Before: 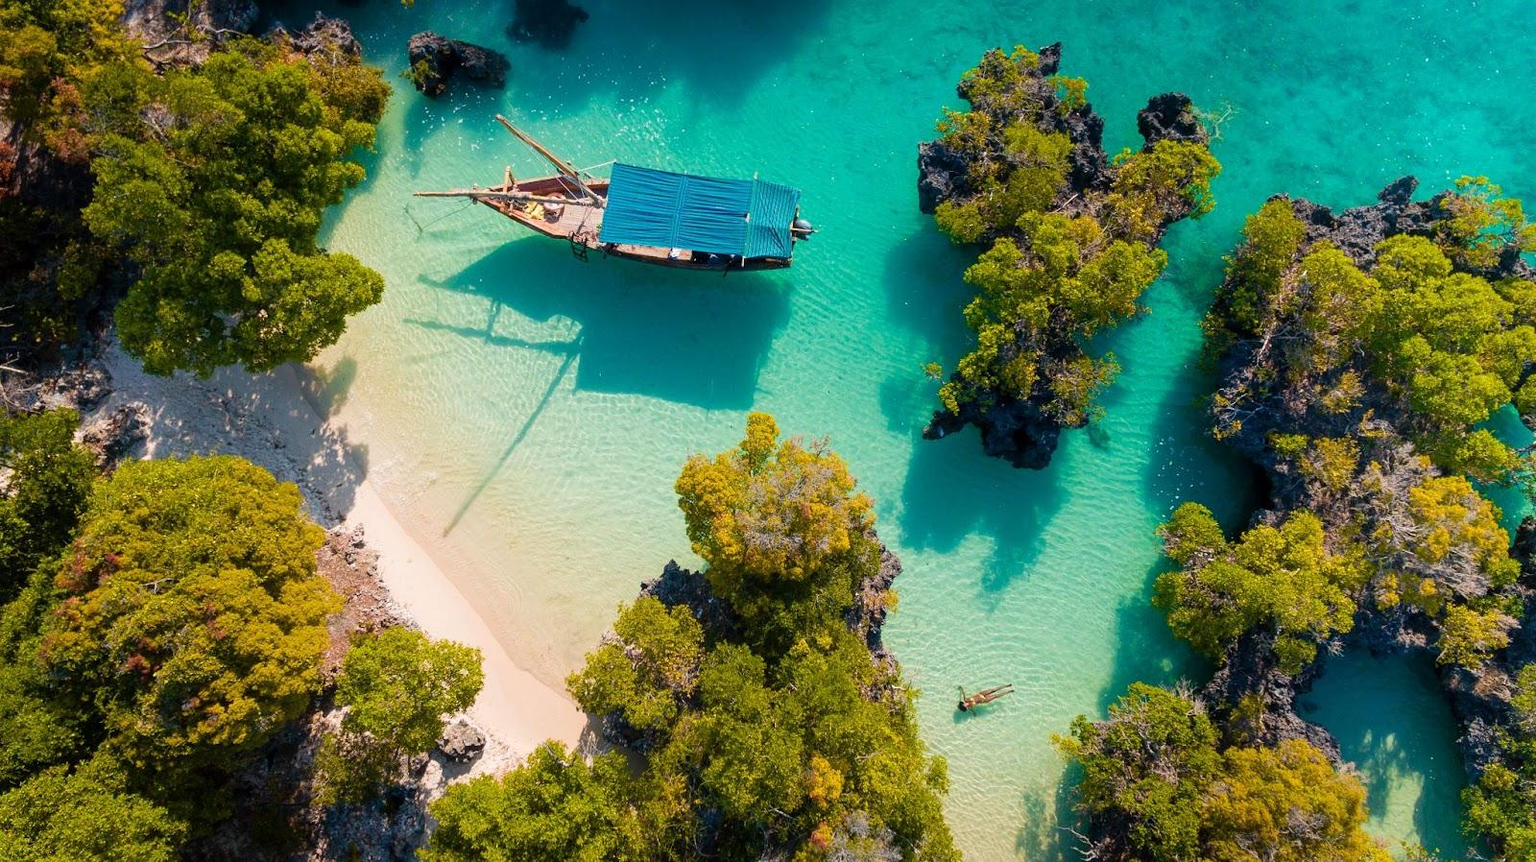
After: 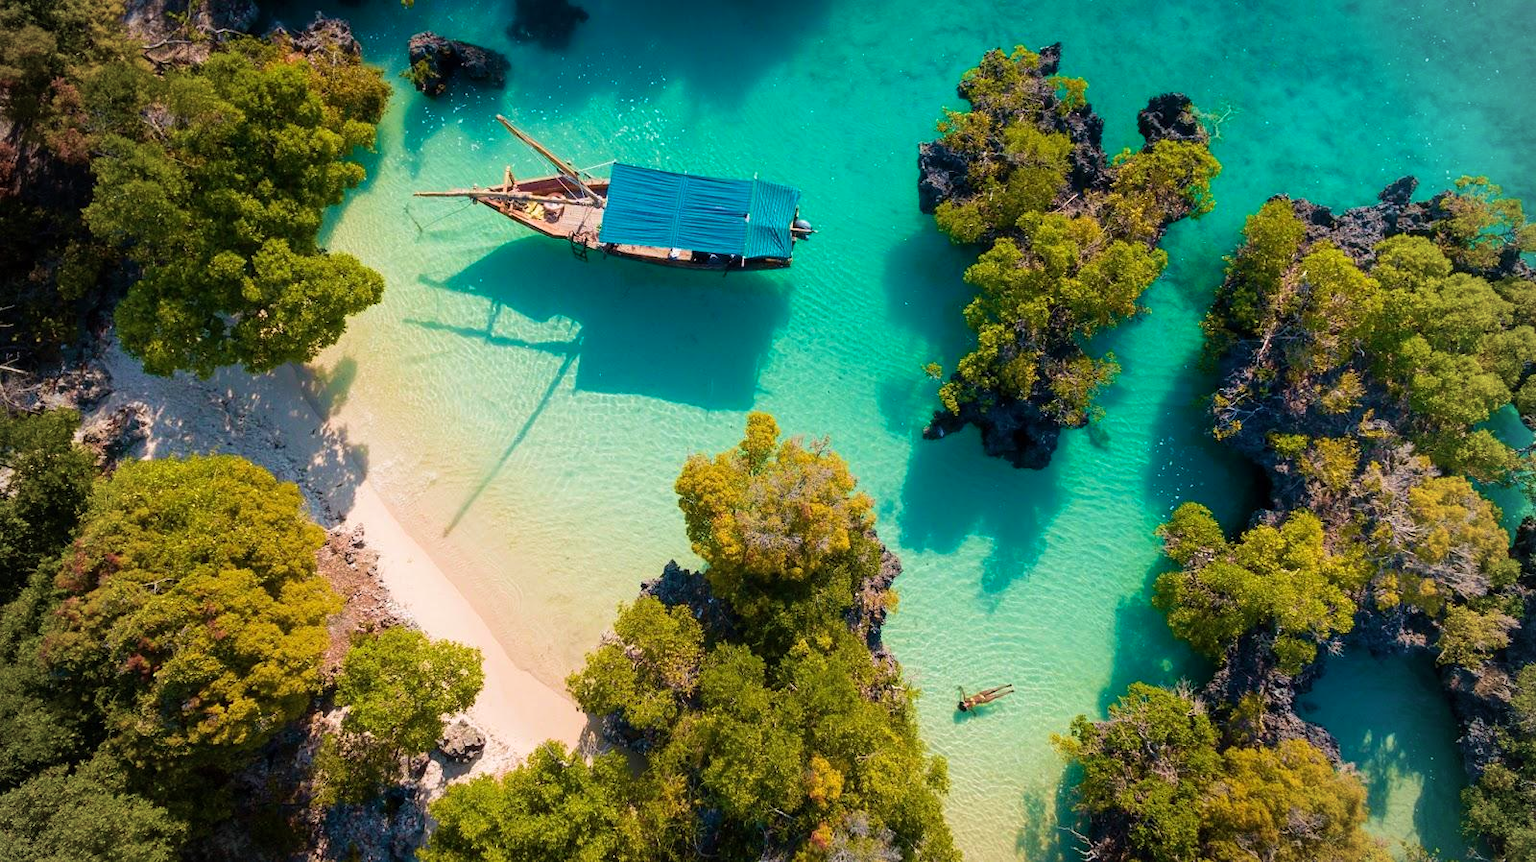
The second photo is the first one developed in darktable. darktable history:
vignetting: center (0, 0.004)
velvia: strength 27.12%
